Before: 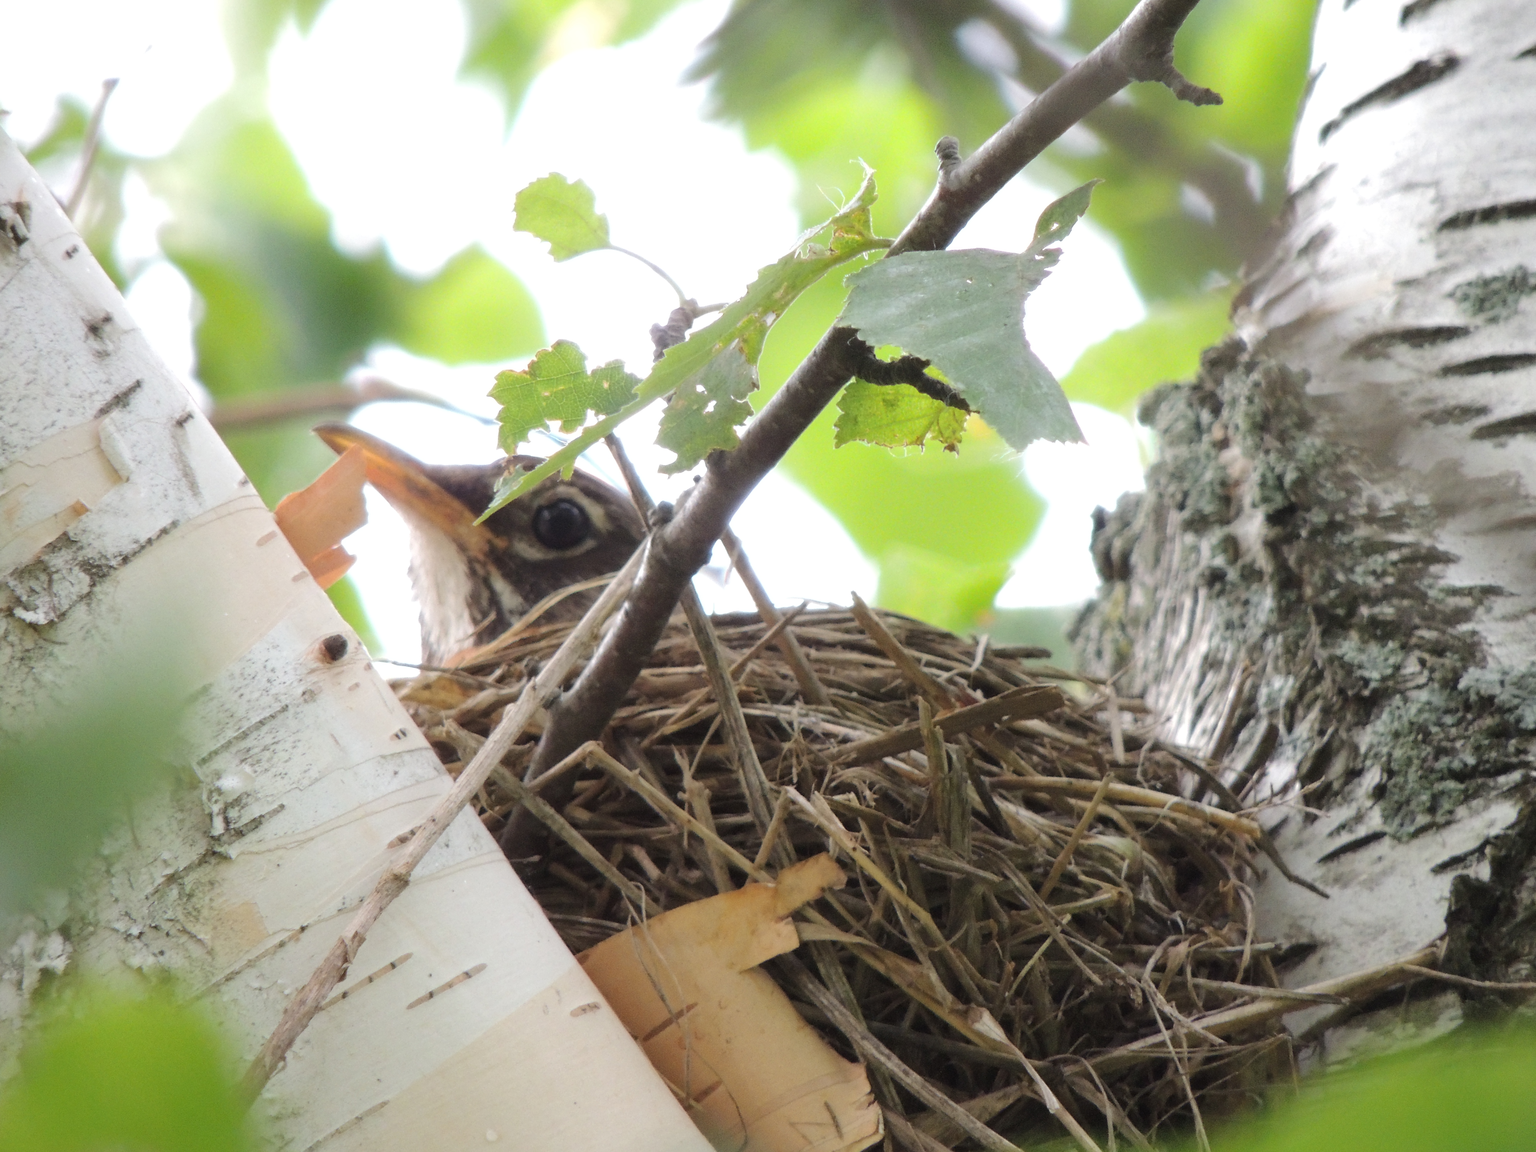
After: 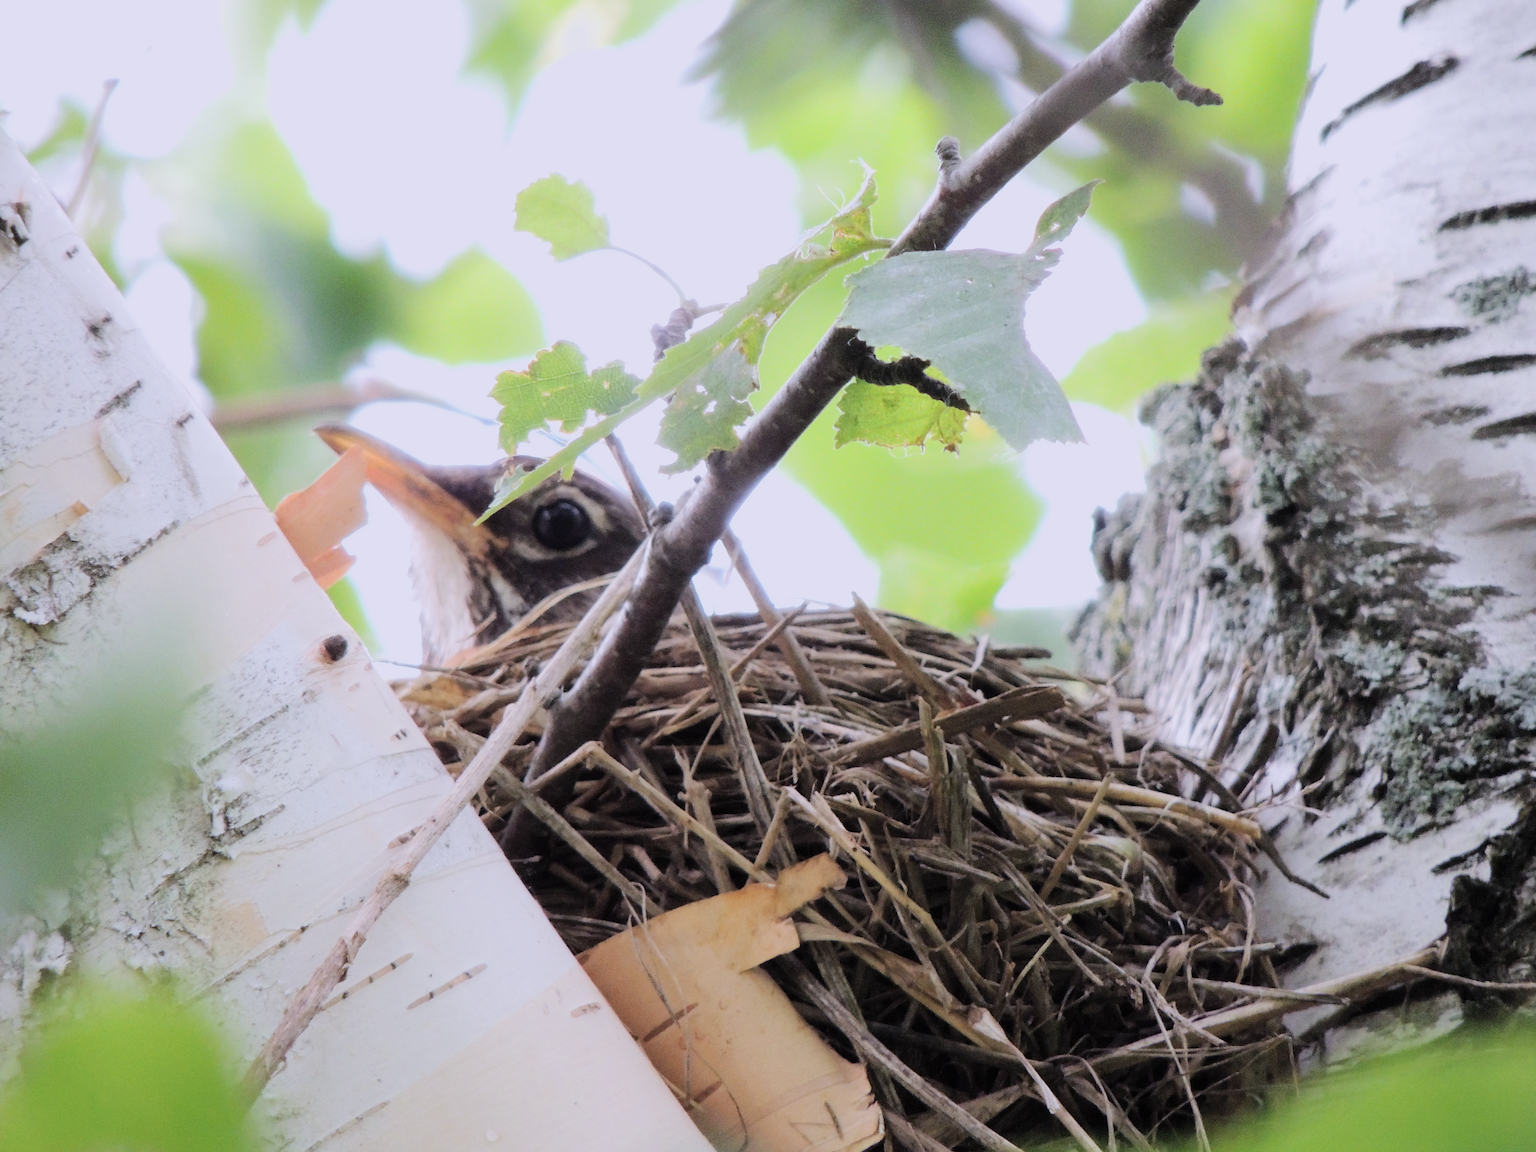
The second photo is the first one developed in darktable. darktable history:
tone equalizer: -8 EV -0.417 EV, -7 EV -0.389 EV, -6 EV -0.333 EV, -5 EV -0.222 EV, -3 EV 0.222 EV, -2 EV 0.333 EV, -1 EV 0.389 EV, +0 EV 0.417 EV, edges refinement/feathering 500, mask exposure compensation -1.57 EV, preserve details no
color calibration: illuminant as shot in camera, x 0.363, y 0.385, temperature 4528.04 K
levels: levels [0, 0.478, 1]
filmic rgb: black relative exposure -7.65 EV, white relative exposure 4.56 EV, hardness 3.61, contrast 1.05
